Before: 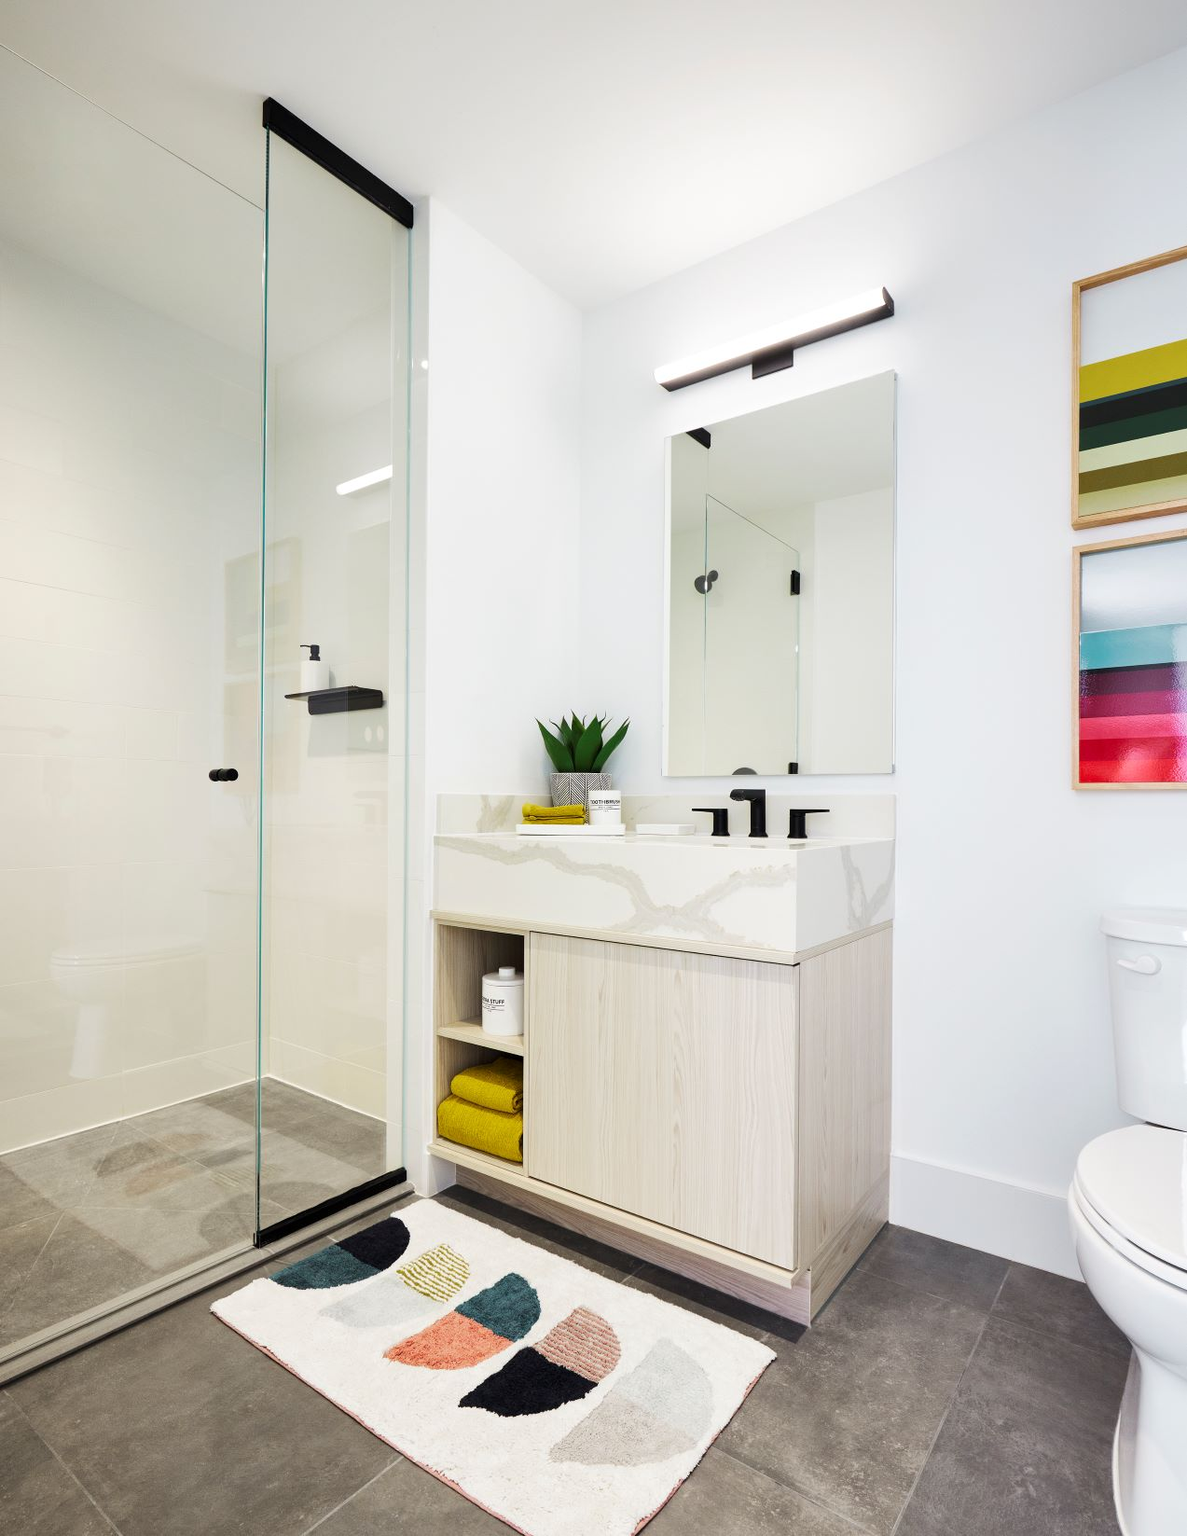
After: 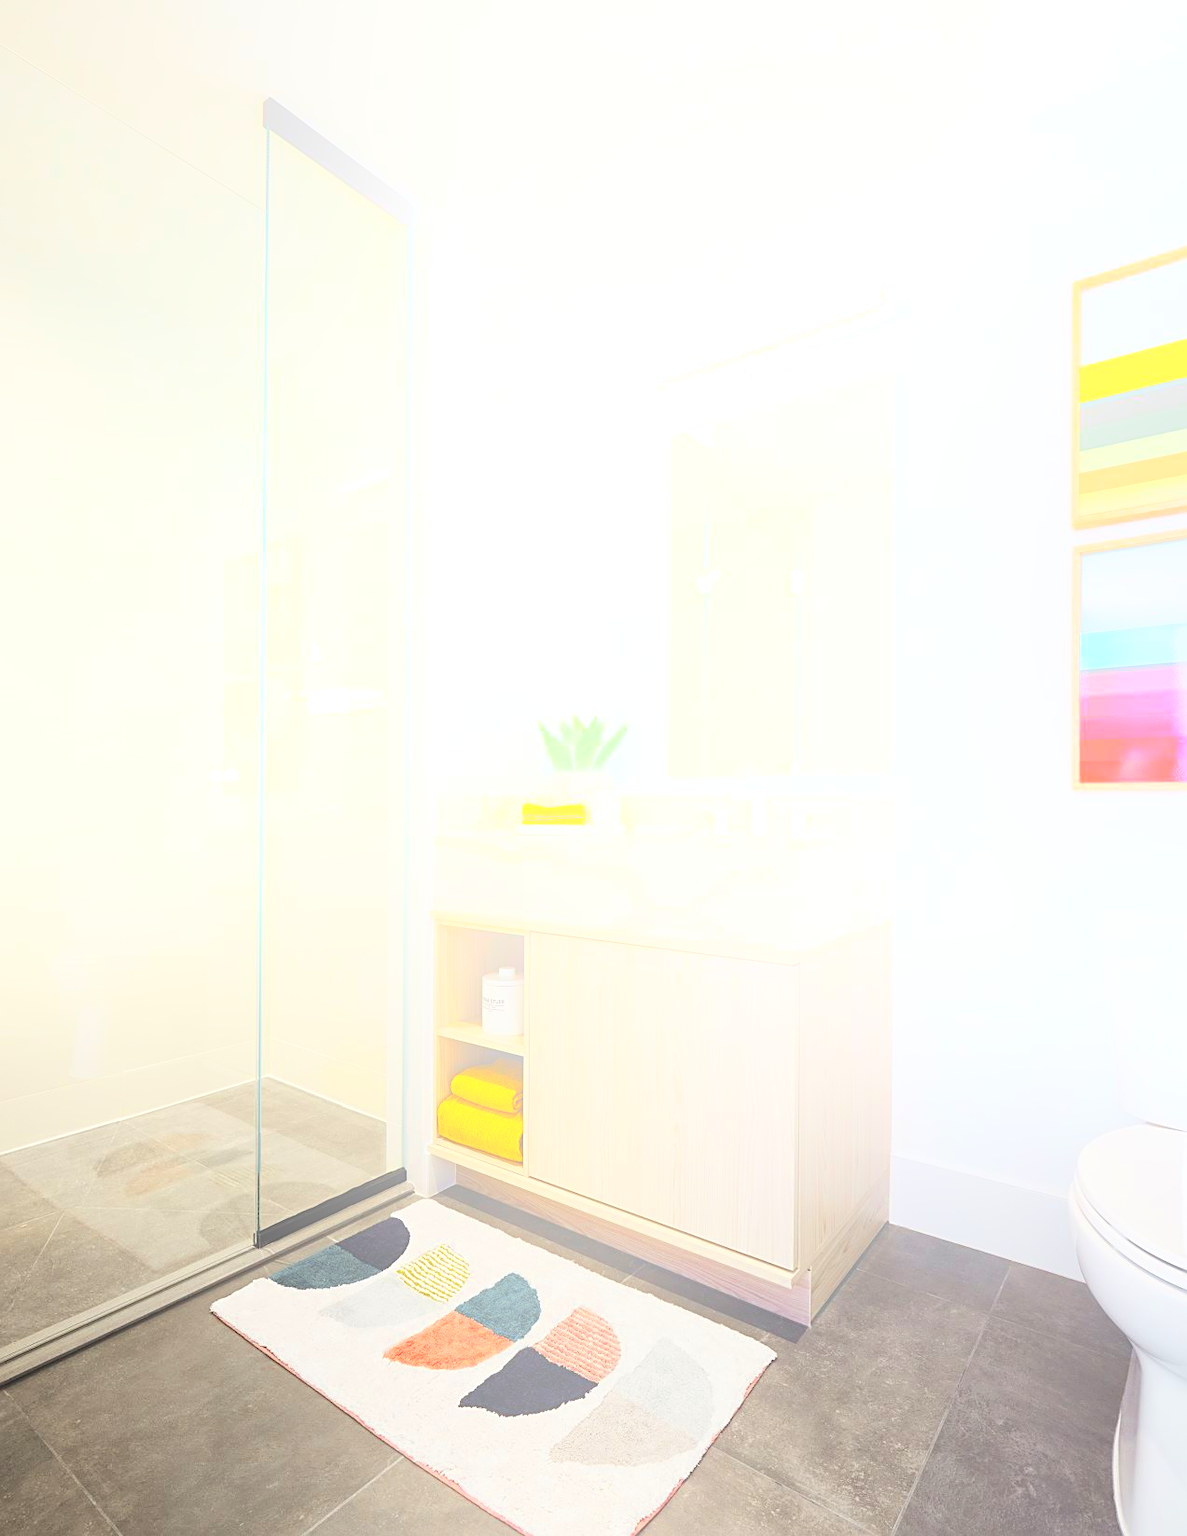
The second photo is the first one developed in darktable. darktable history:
bloom: size 40%
color zones: curves: ch0 [(0.004, 0.305) (0.261, 0.623) (0.389, 0.399) (0.708, 0.571) (0.947, 0.34)]; ch1 [(0.025, 0.645) (0.229, 0.584) (0.326, 0.551) (0.484, 0.262) (0.757, 0.643)]
sharpen: radius 1.967
